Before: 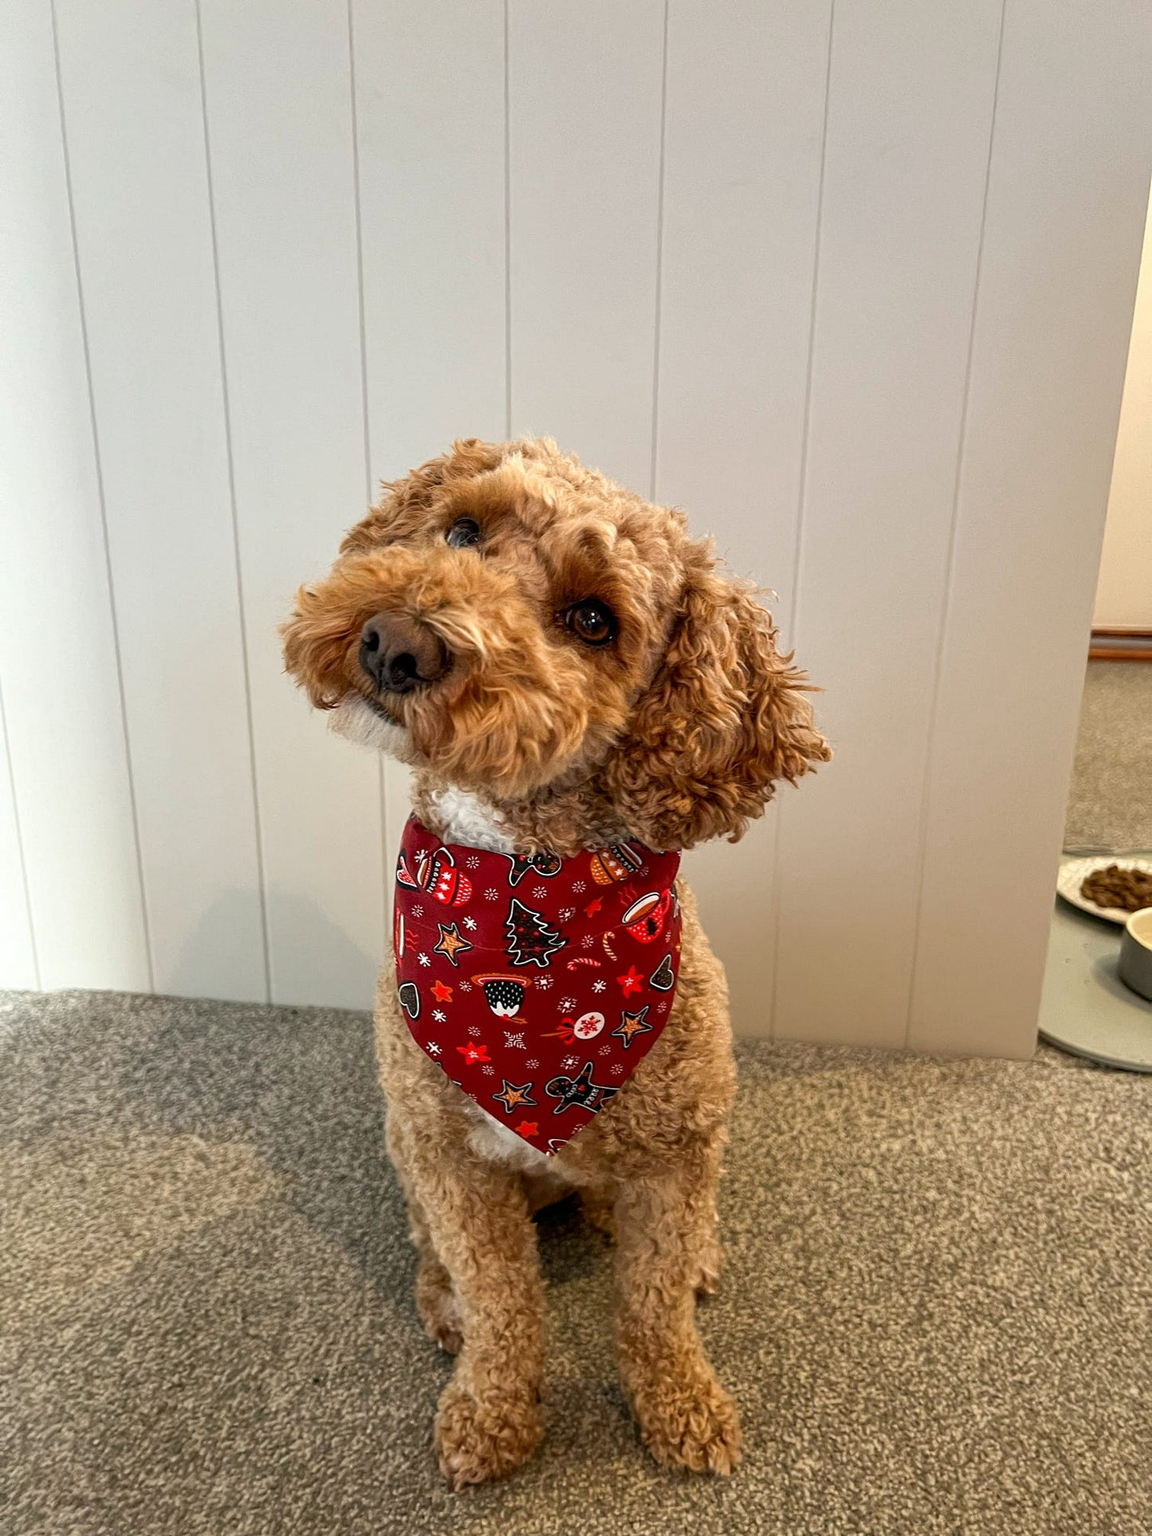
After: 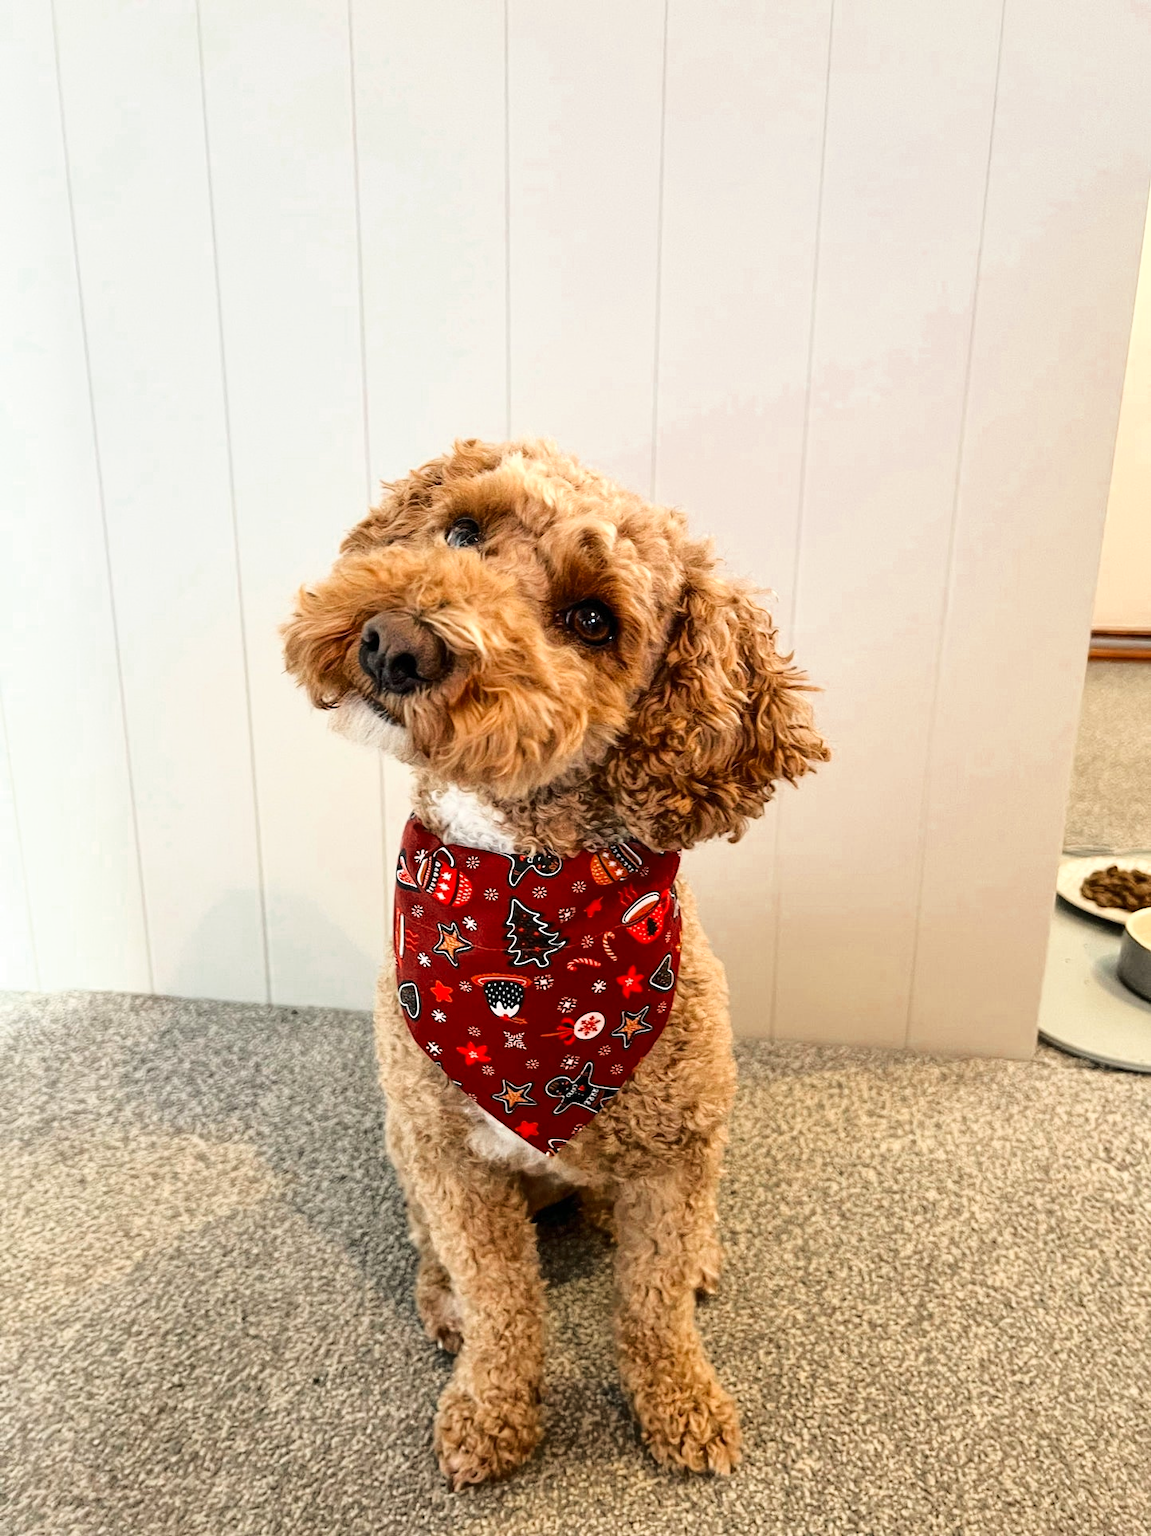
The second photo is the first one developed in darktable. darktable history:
white balance: emerald 1
base curve: curves: ch0 [(0, 0) (0.032, 0.037) (0.105, 0.228) (0.435, 0.76) (0.856, 0.983) (1, 1)]
color zones: curves: ch0 [(0, 0.5) (0.125, 0.4) (0.25, 0.5) (0.375, 0.4) (0.5, 0.4) (0.625, 0.6) (0.75, 0.6) (0.875, 0.5)]; ch1 [(0, 0.4) (0.125, 0.5) (0.25, 0.4) (0.375, 0.4) (0.5, 0.4) (0.625, 0.4) (0.75, 0.5) (0.875, 0.4)]; ch2 [(0, 0.6) (0.125, 0.5) (0.25, 0.5) (0.375, 0.6) (0.5, 0.6) (0.625, 0.5) (0.75, 0.5) (0.875, 0.5)]
